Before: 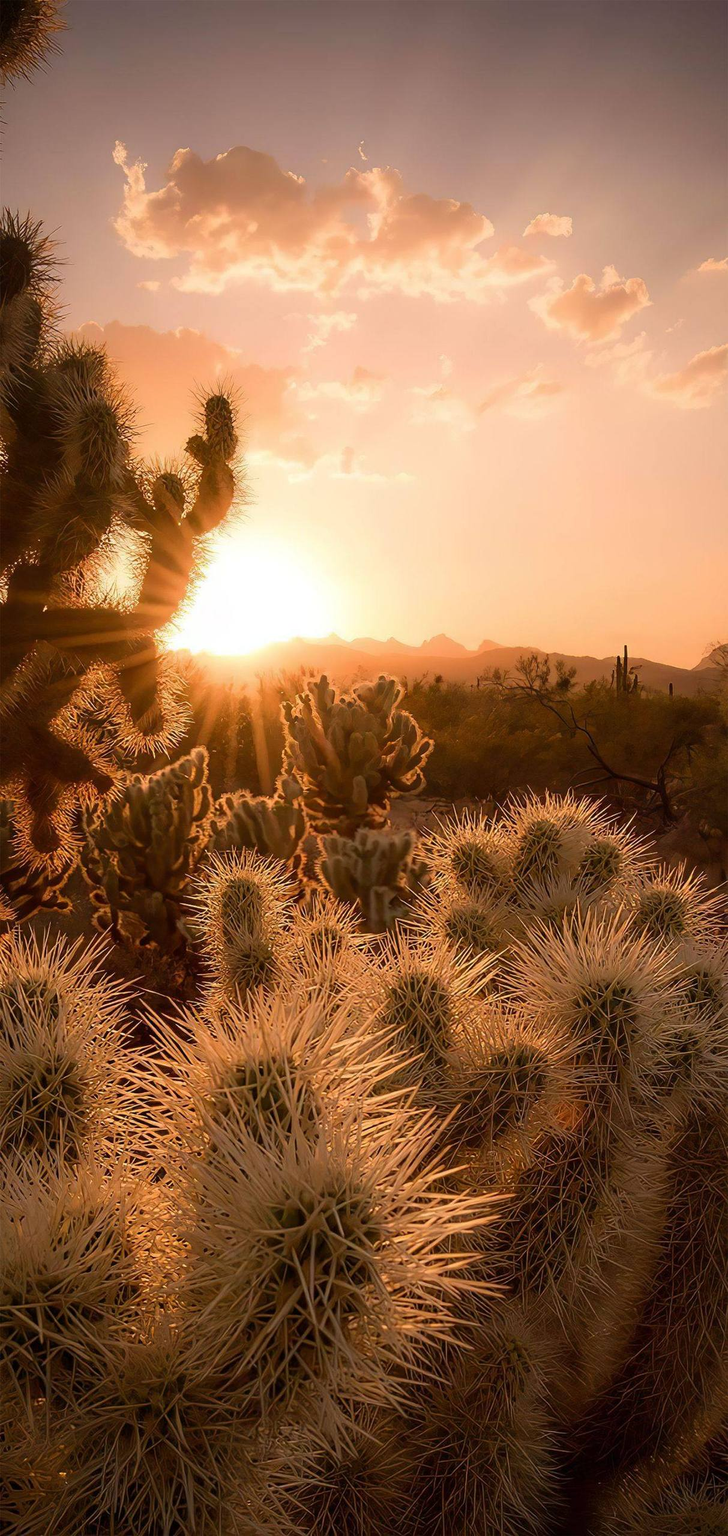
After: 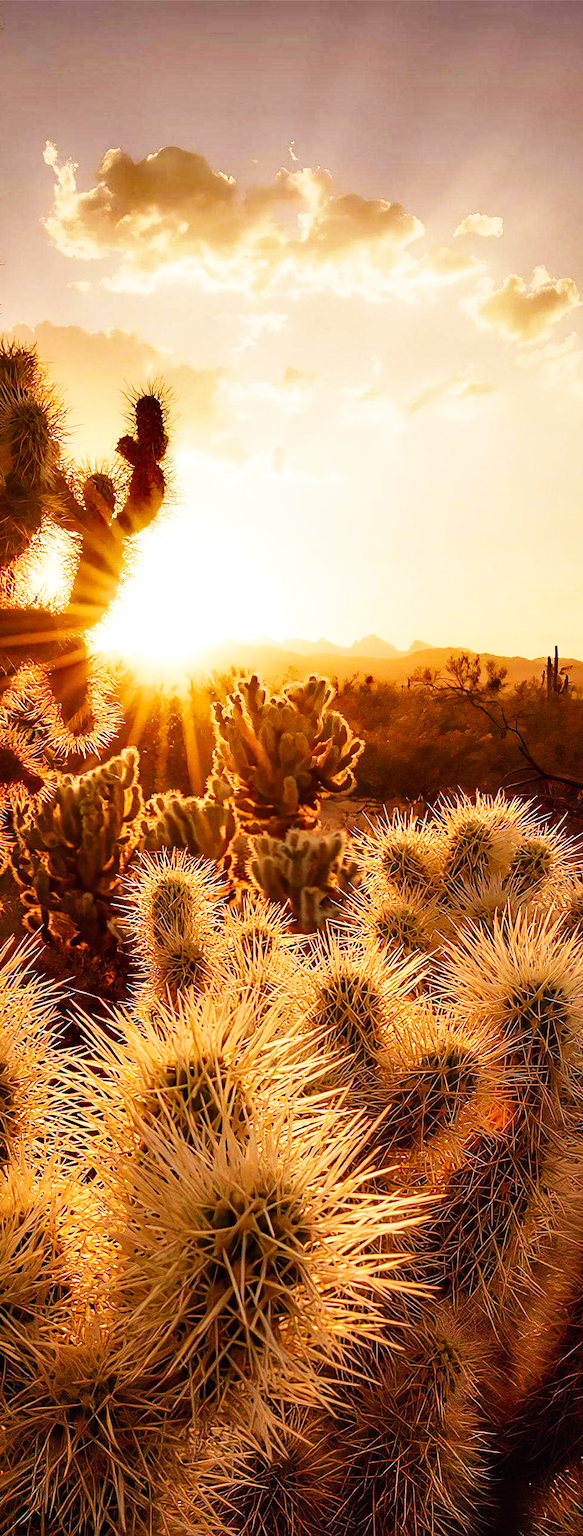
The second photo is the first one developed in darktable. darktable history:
white balance: red 1, blue 1
crop and rotate: left 9.597%, right 10.195%
base curve: curves: ch0 [(0, 0) (0.007, 0.004) (0.027, 0.03) (0.046, 0.07) (0.207, 0.54) (0.442, 0.872) (0.673, 0.972) (1, 1)], preserve colors none
shadows and highlights: white point adjustment 0.1, highlights -70, soften with gaussian
